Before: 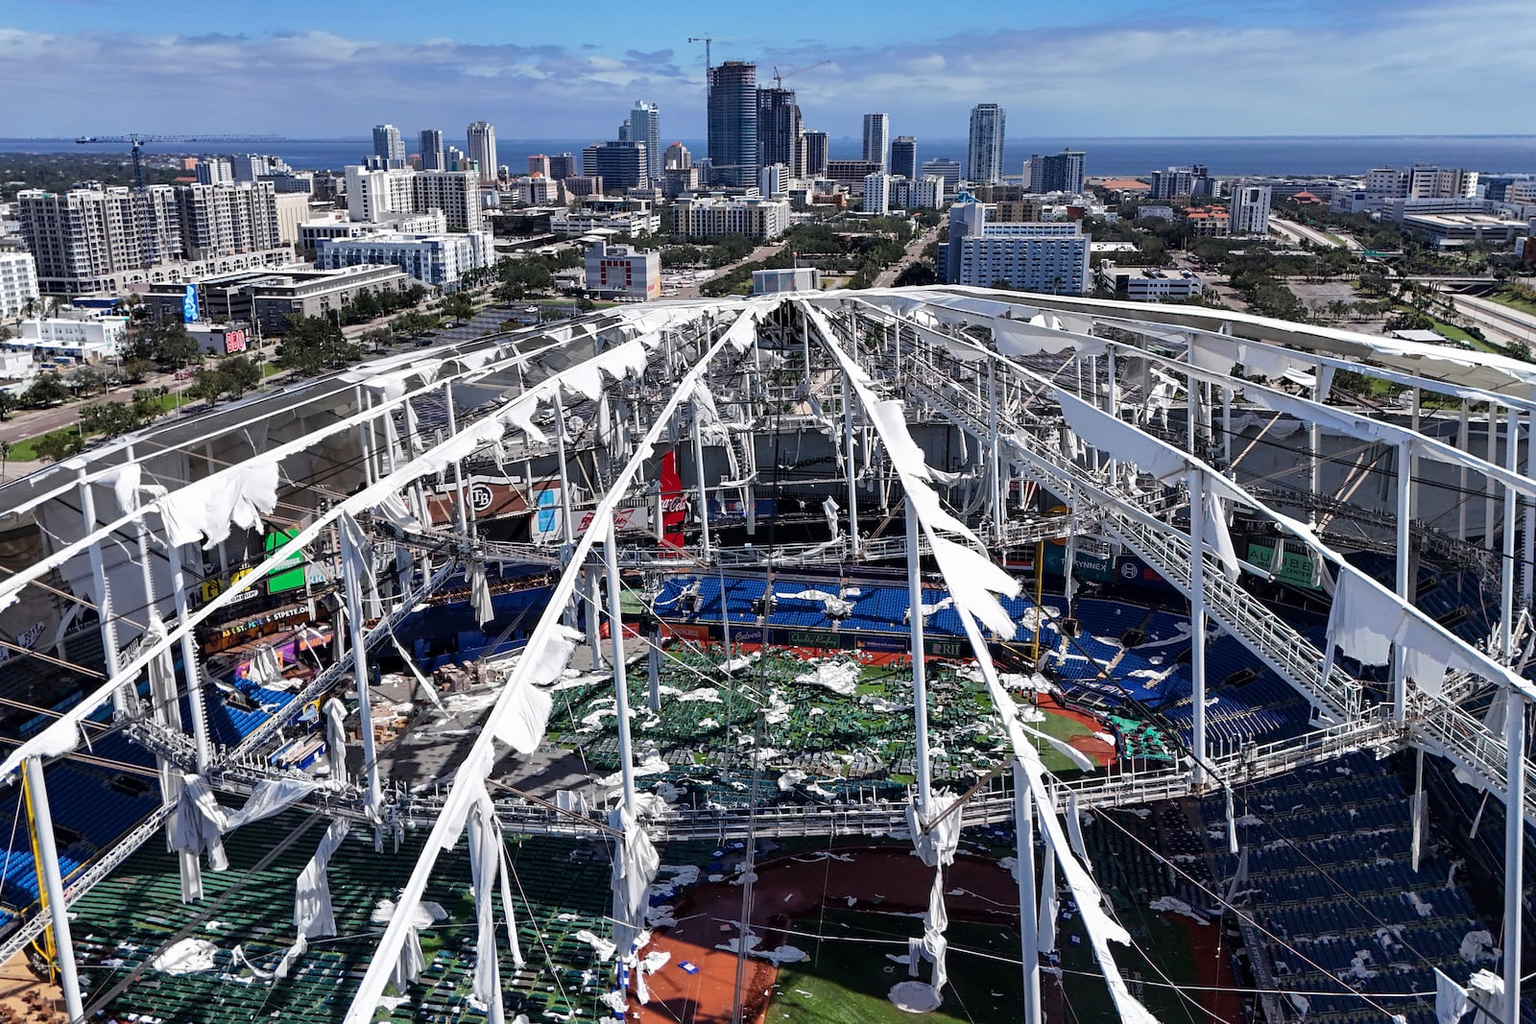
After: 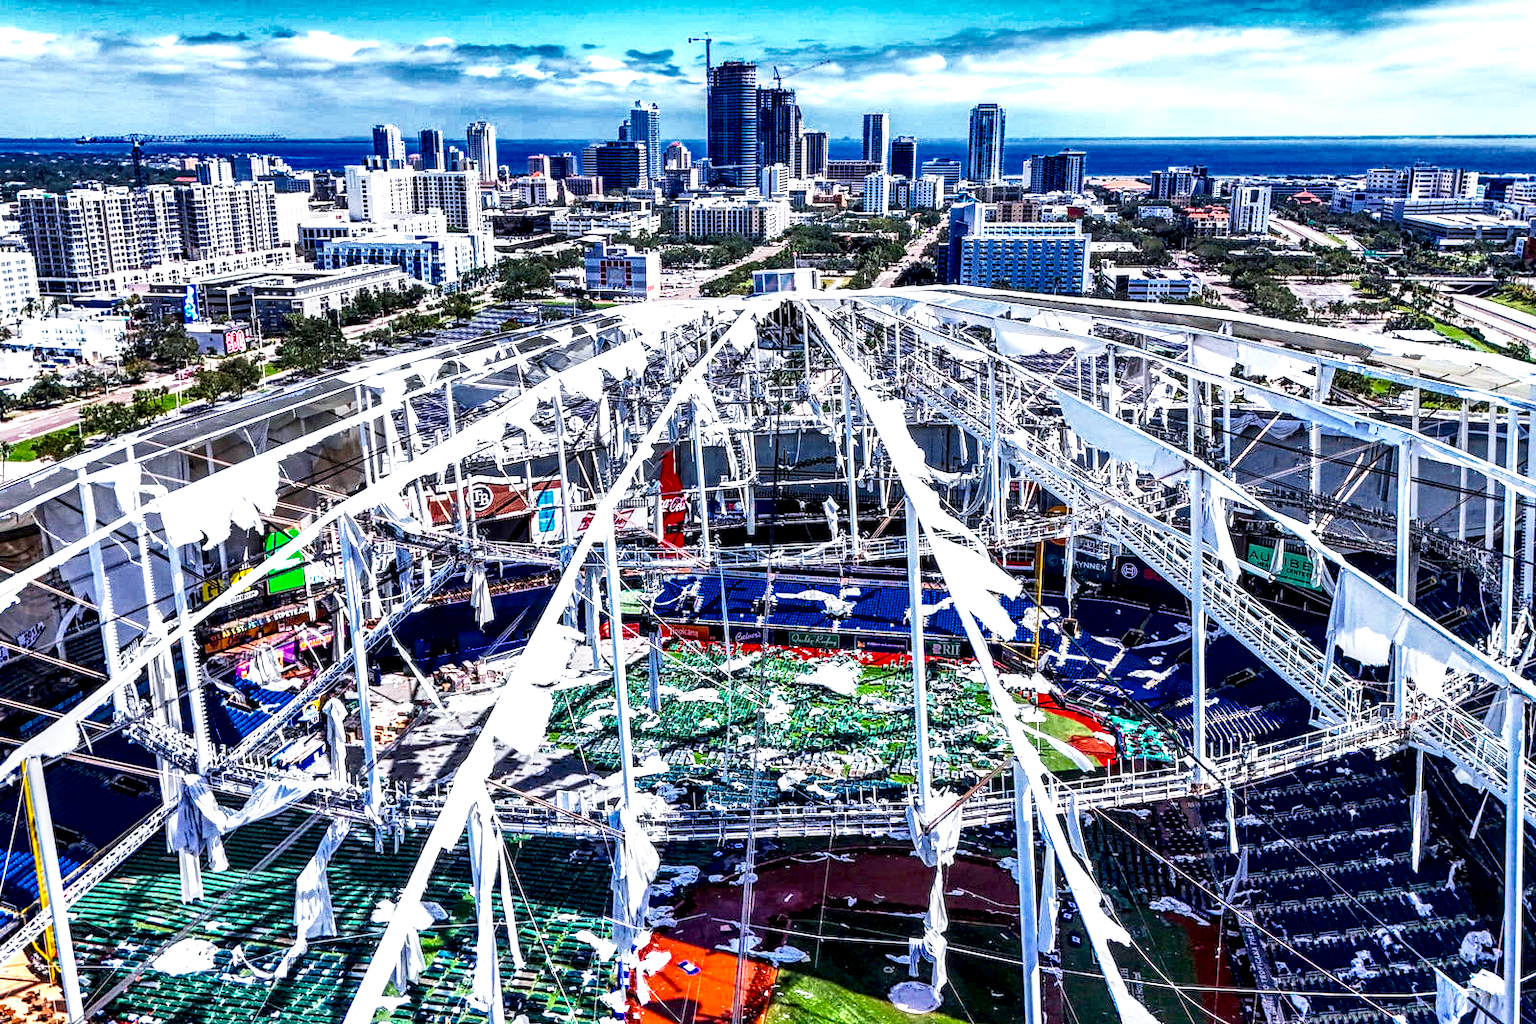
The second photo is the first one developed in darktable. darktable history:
color balance rgb: white fulcrum 0.995 EV, perceptual saturation grading › global saturation 30.055%, saturation formula JzAzBz (2021)
tone equalizer: edges refinement/feathering 500, mask exposure compensation -1.57 EV, preserve details no
shadows and highlights: radius 115.88, shadows 41.88, highlights -61.87, soften with gaussian
local contrast: highlights 17%, detail 185%
velvia: on, module defaults
base curve: curves: ch0 [(0, 0) (0.557, 0.834) (1, 1)], preserve colors none
color calibration: x 0.354, y 0.367, temperature 4705.65 K
exposure: black level correction 0.001, exposure 1.053 EV, compensate highlight preservation false
